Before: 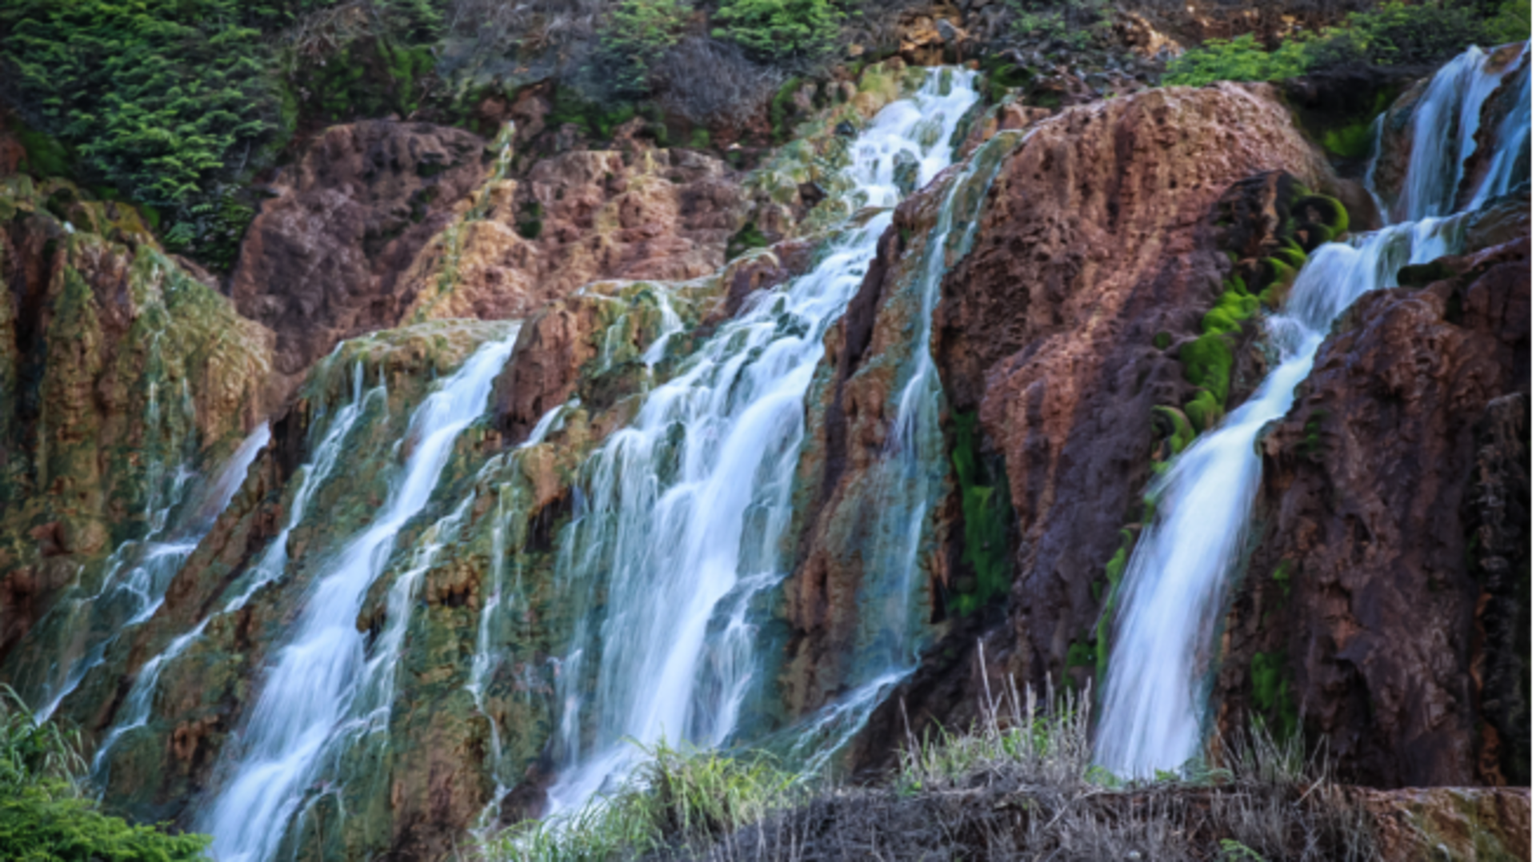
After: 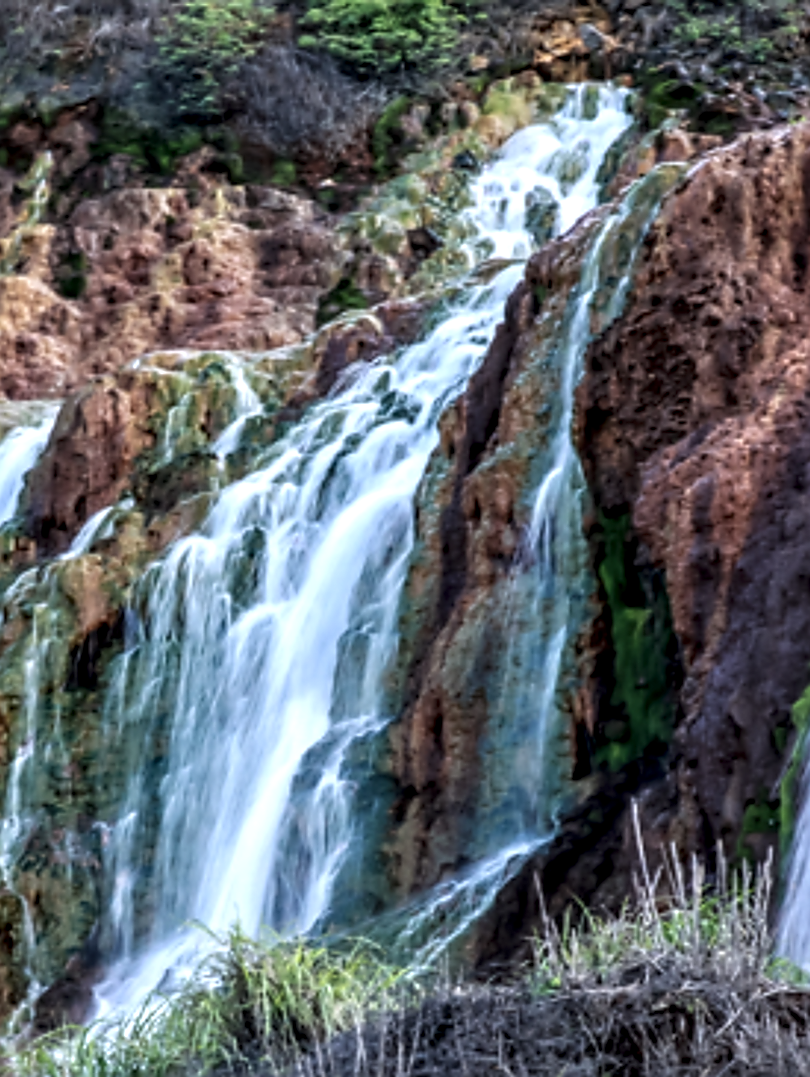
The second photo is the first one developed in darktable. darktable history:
sharpen: radius 1.419, amount 1.232, threshold 0.742
crop: left 30.798%, right 27.014%
local contrast: highlights 60%, shadows 61%, detail 160%
